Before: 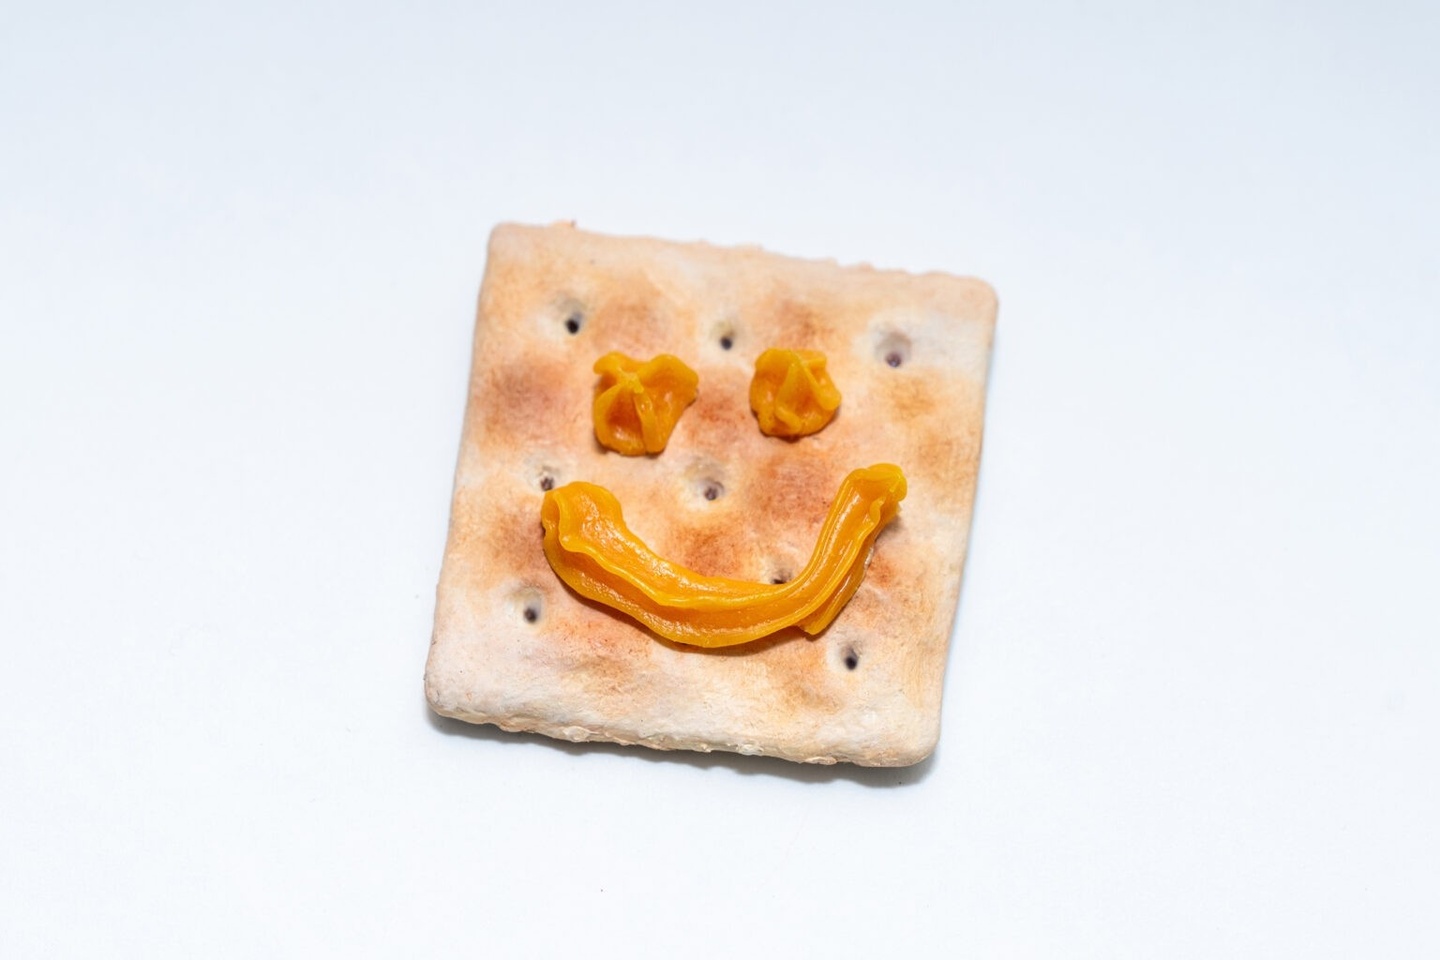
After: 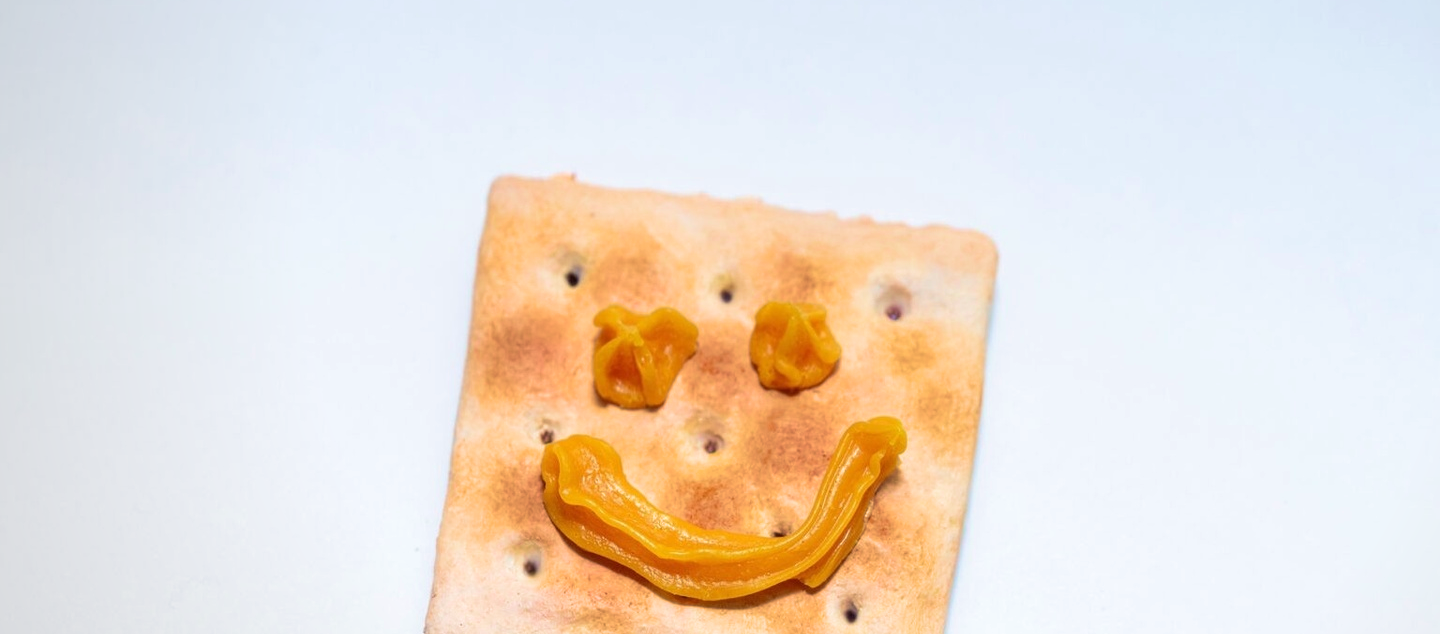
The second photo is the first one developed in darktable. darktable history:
crop and rotate: top 4.972%, bottom 28.93%
vignetting: fall-off radius 60.41%, brightness -0.27, center (0.219, -0.233)
velvia: strength 73.96%
